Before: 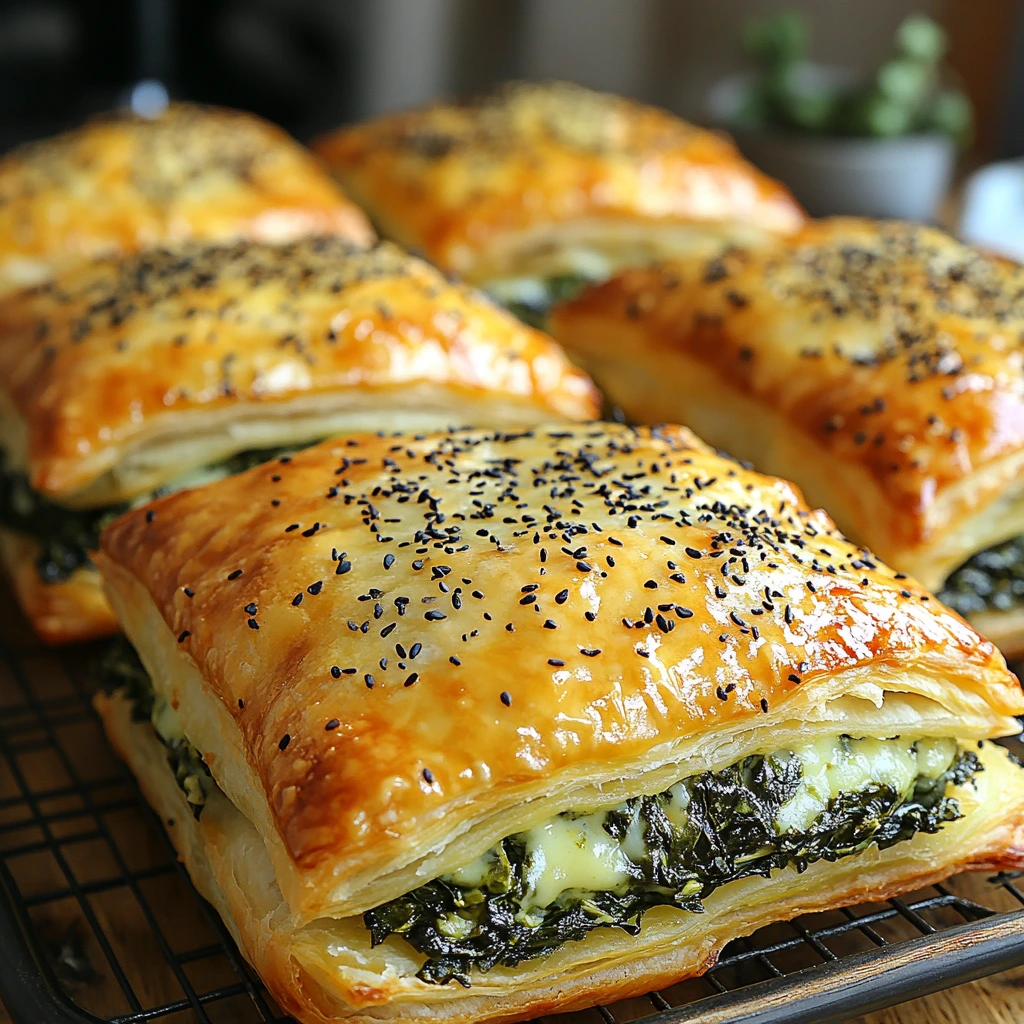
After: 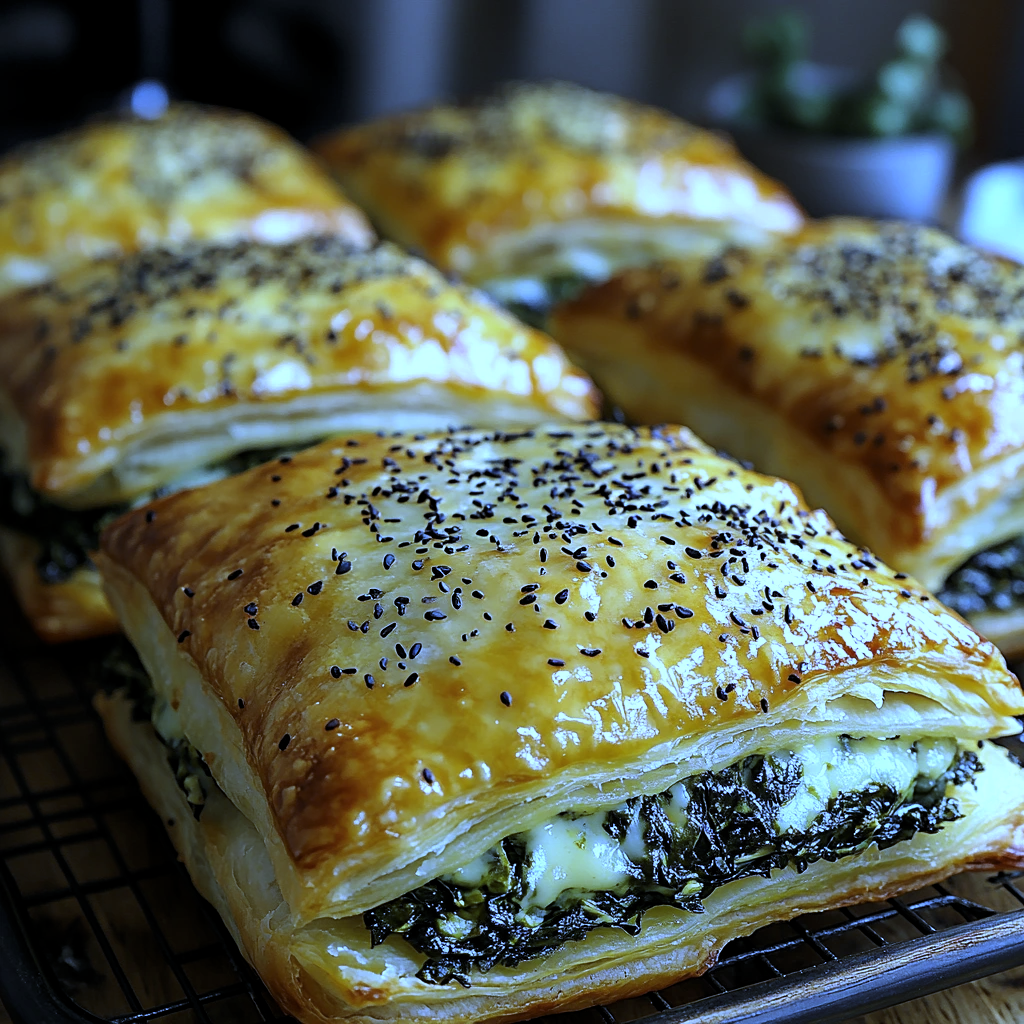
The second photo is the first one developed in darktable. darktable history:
white balance: red 0.766, blue 1.537
levels: levels [0.029, 0.545, 0.971]
